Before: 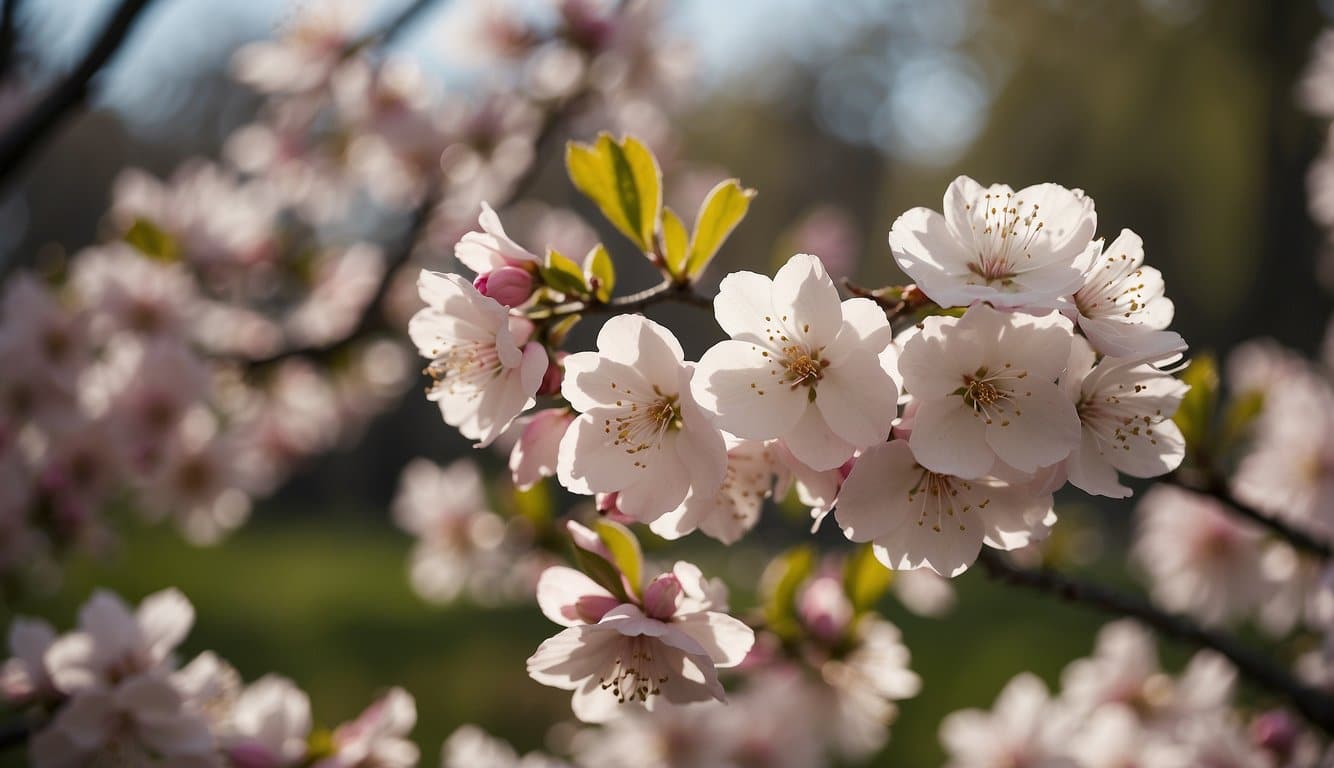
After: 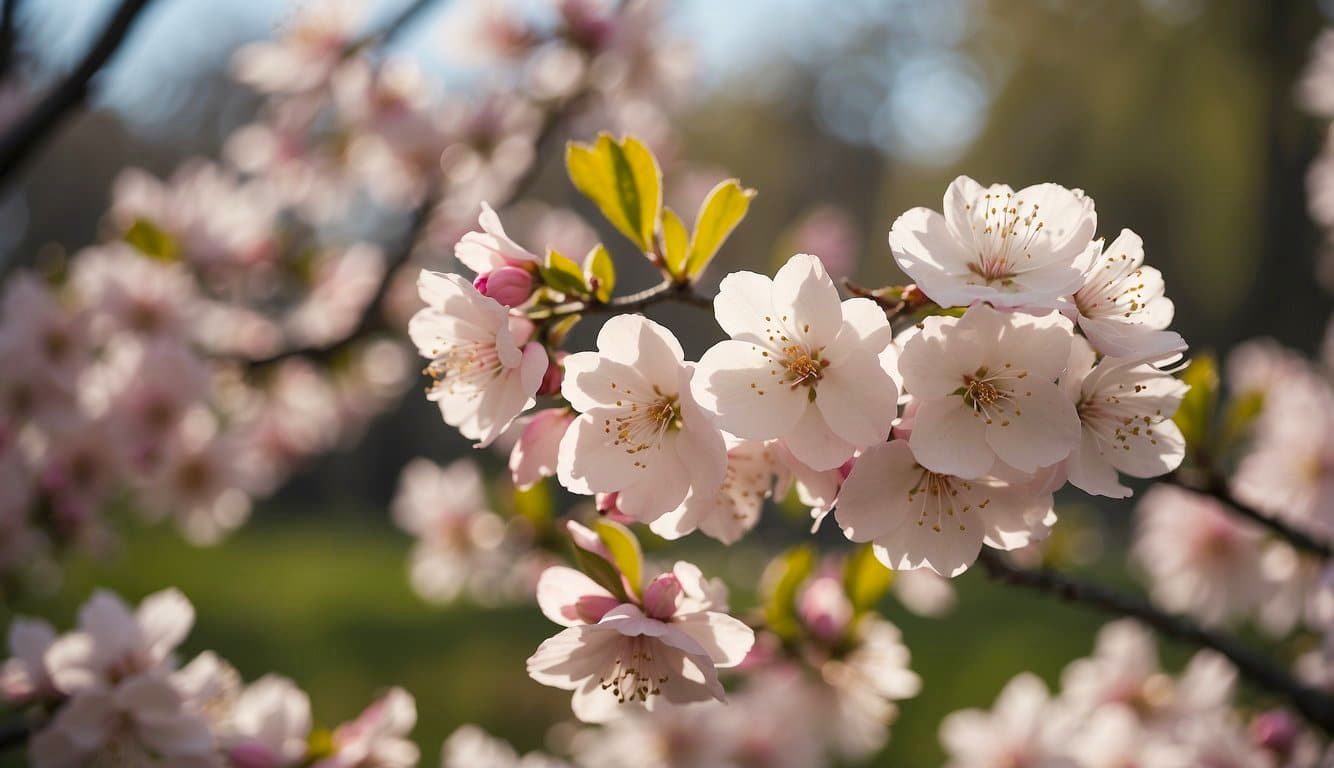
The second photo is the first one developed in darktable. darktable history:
contrast brightness saturation: brightness 0.09, saturation 0.19
rotate and perspective: crop left 0, crop top 0
